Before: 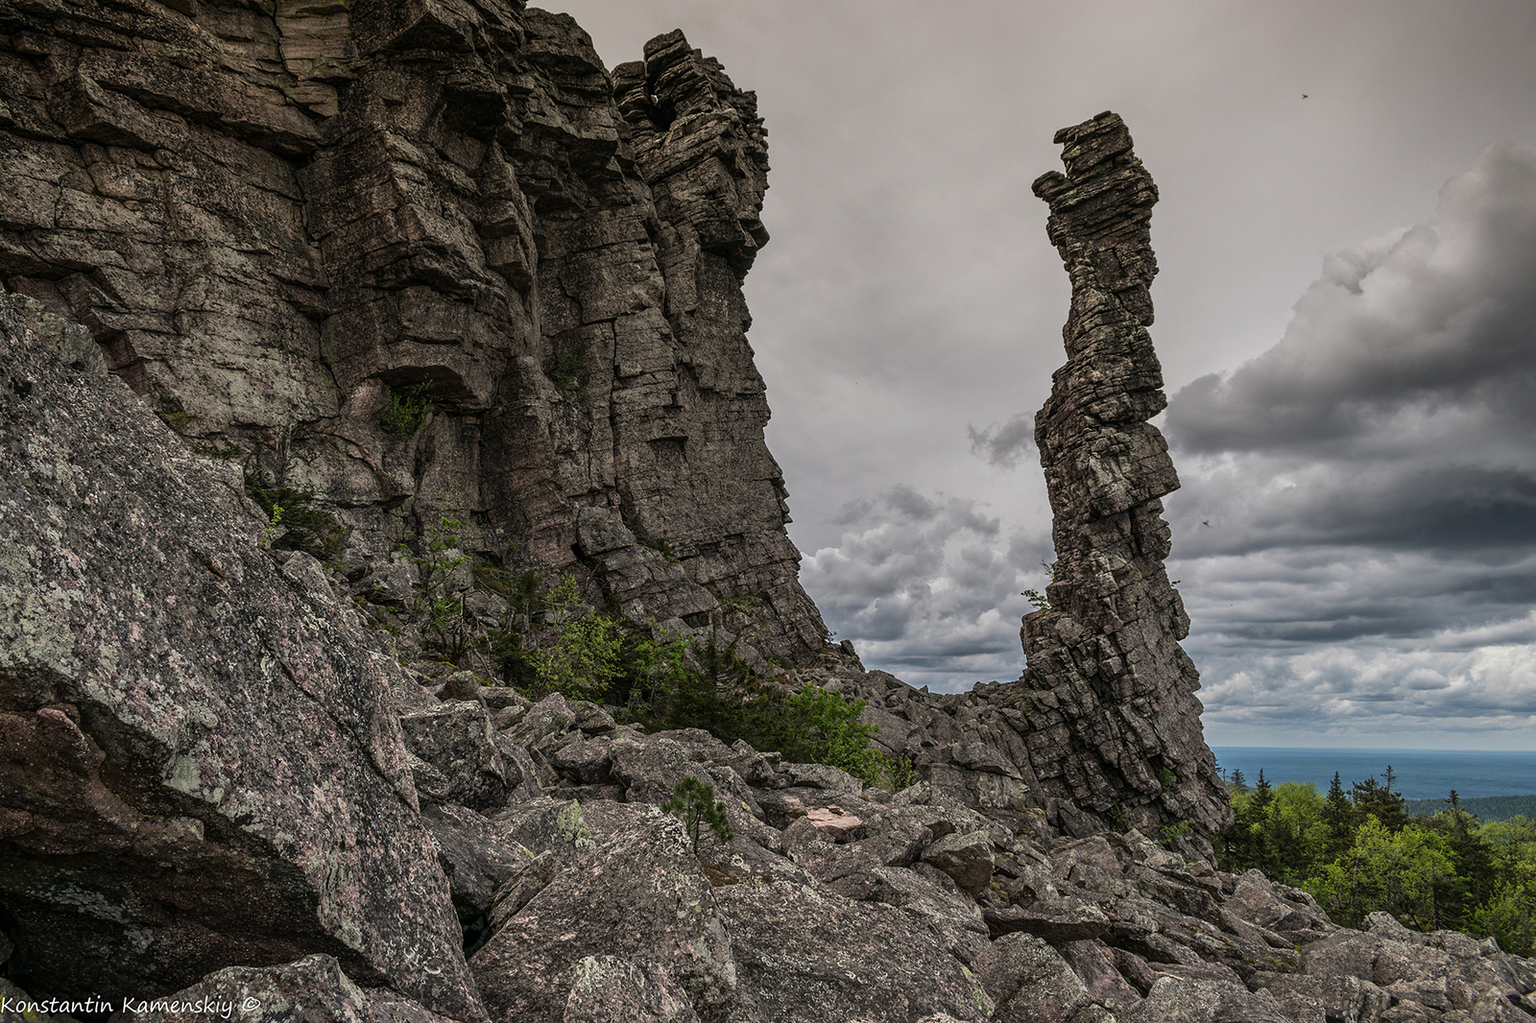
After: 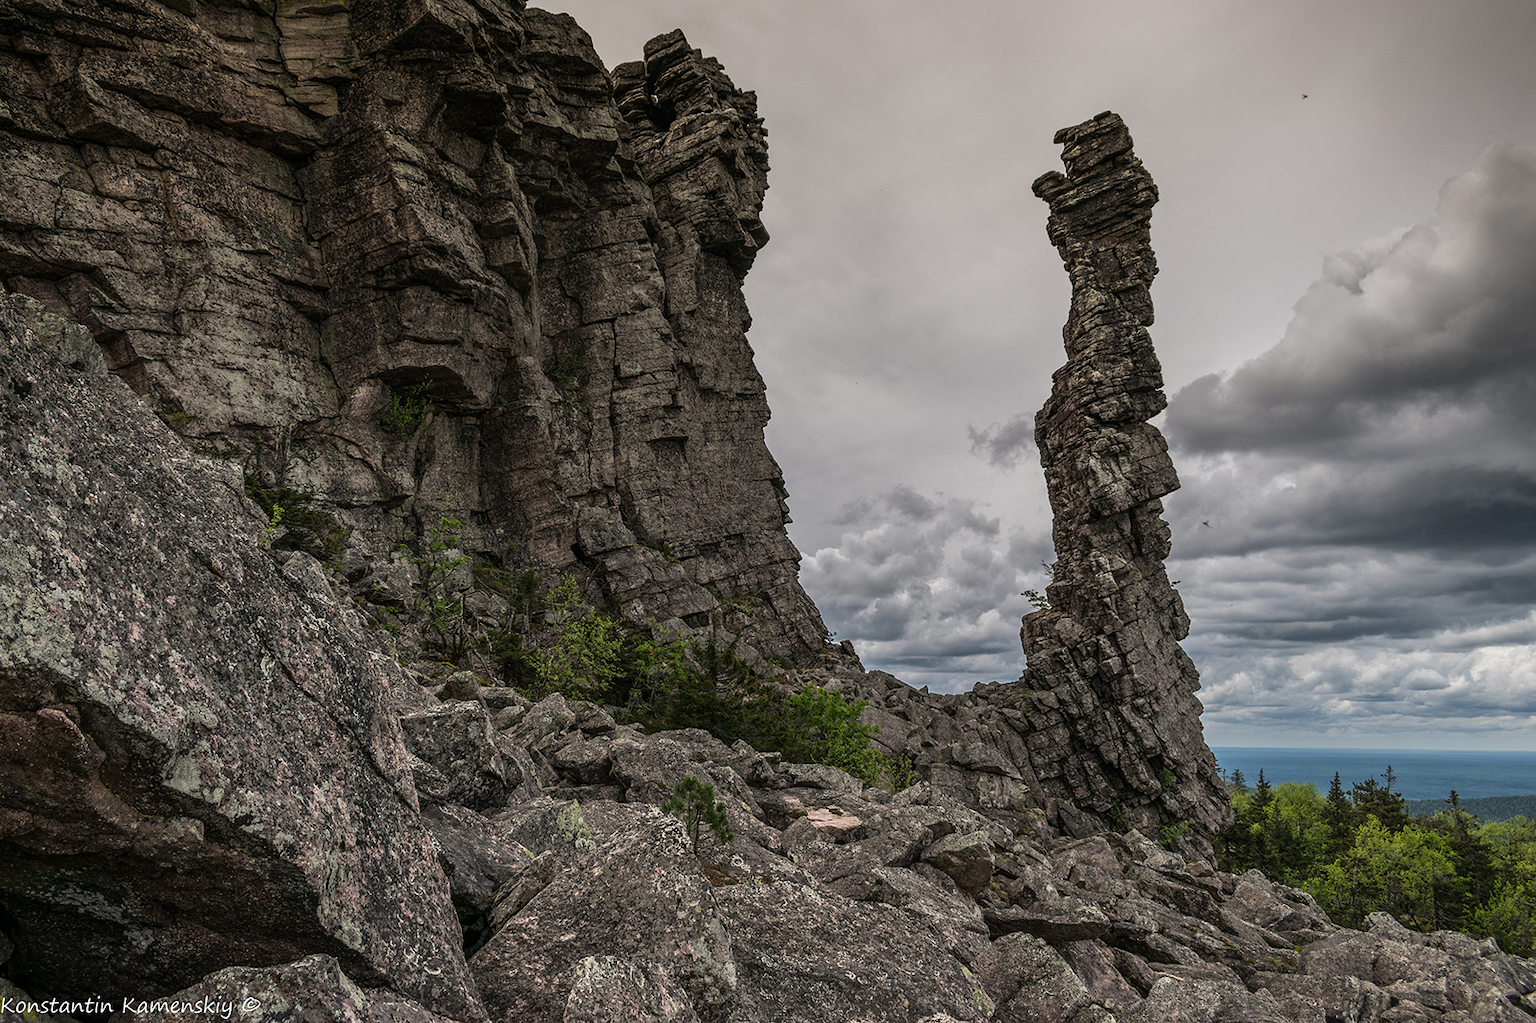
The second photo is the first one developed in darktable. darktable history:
shadows and highlights: shadows -1.59, highlights 38.17
